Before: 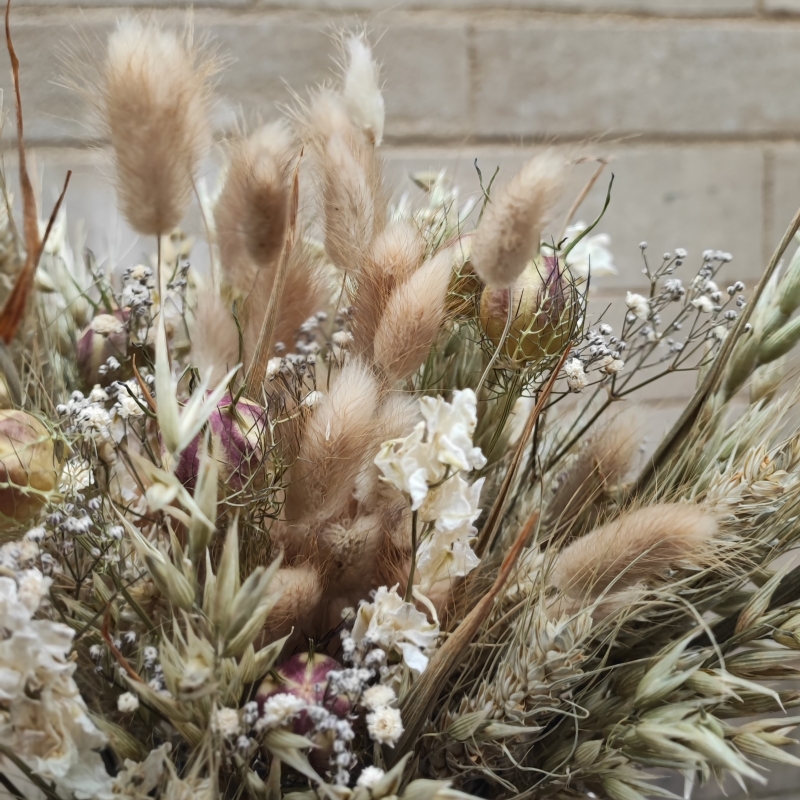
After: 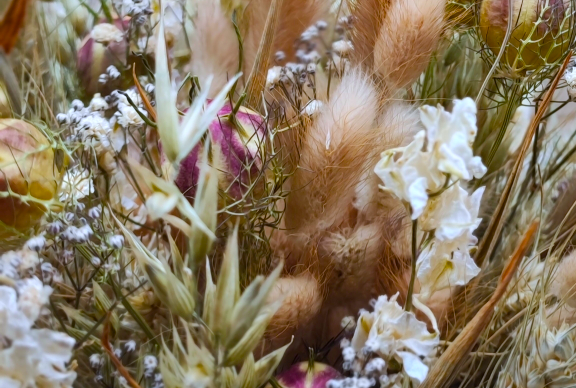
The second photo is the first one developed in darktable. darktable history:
crop: top 36.498%, right 27.964%, bottom 14.995%
white balance: red 0.986, blue 1.01
color calibration: illuminant as shot in camera, x 0.358, y 0.373, temperature 4628.91 K
color balance rgb: linear chroma grading › global chroma 23.15%, perceptual saturation grading › global saturation 28.7%, perceptual saturation grading › mid-tones 12.04%, perceptual saturation grading › shadows 10.19%, global vibrance 22.22%
